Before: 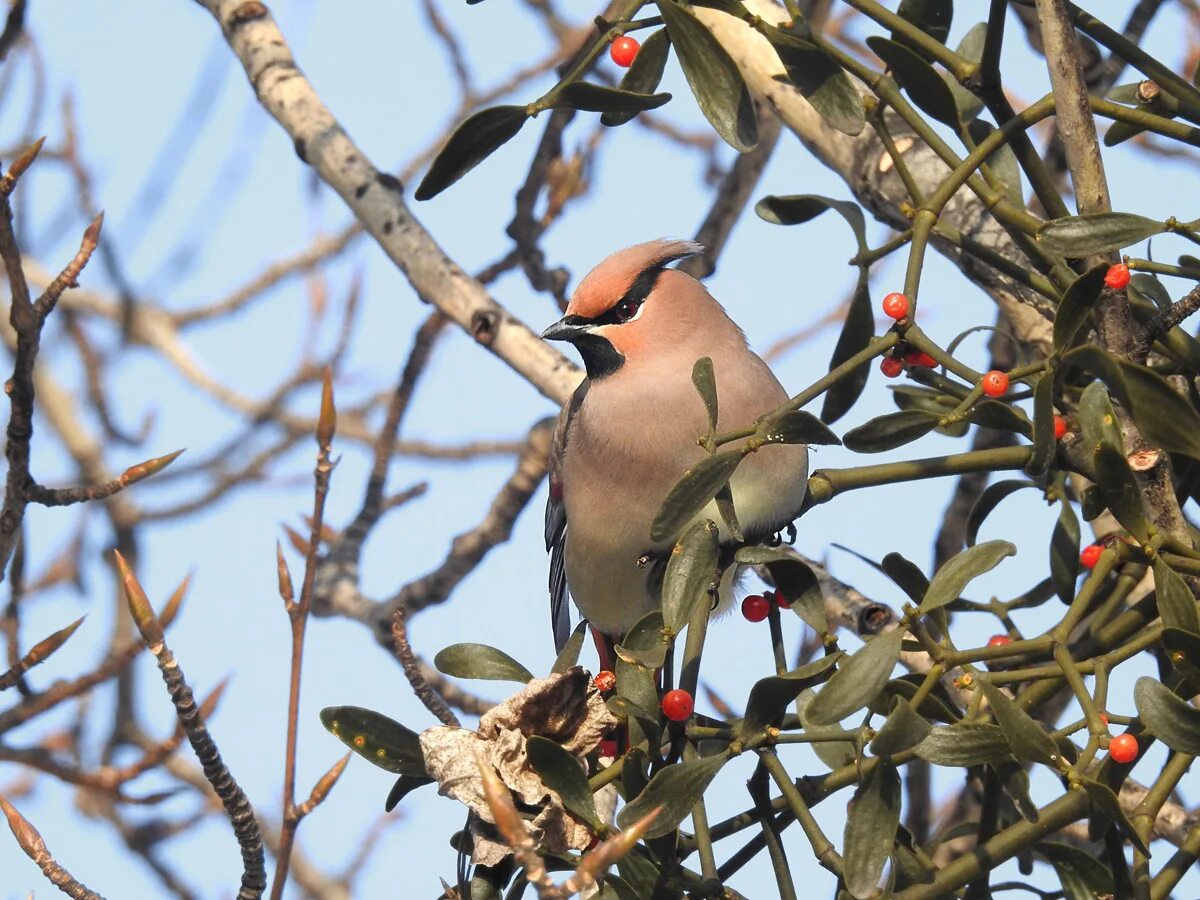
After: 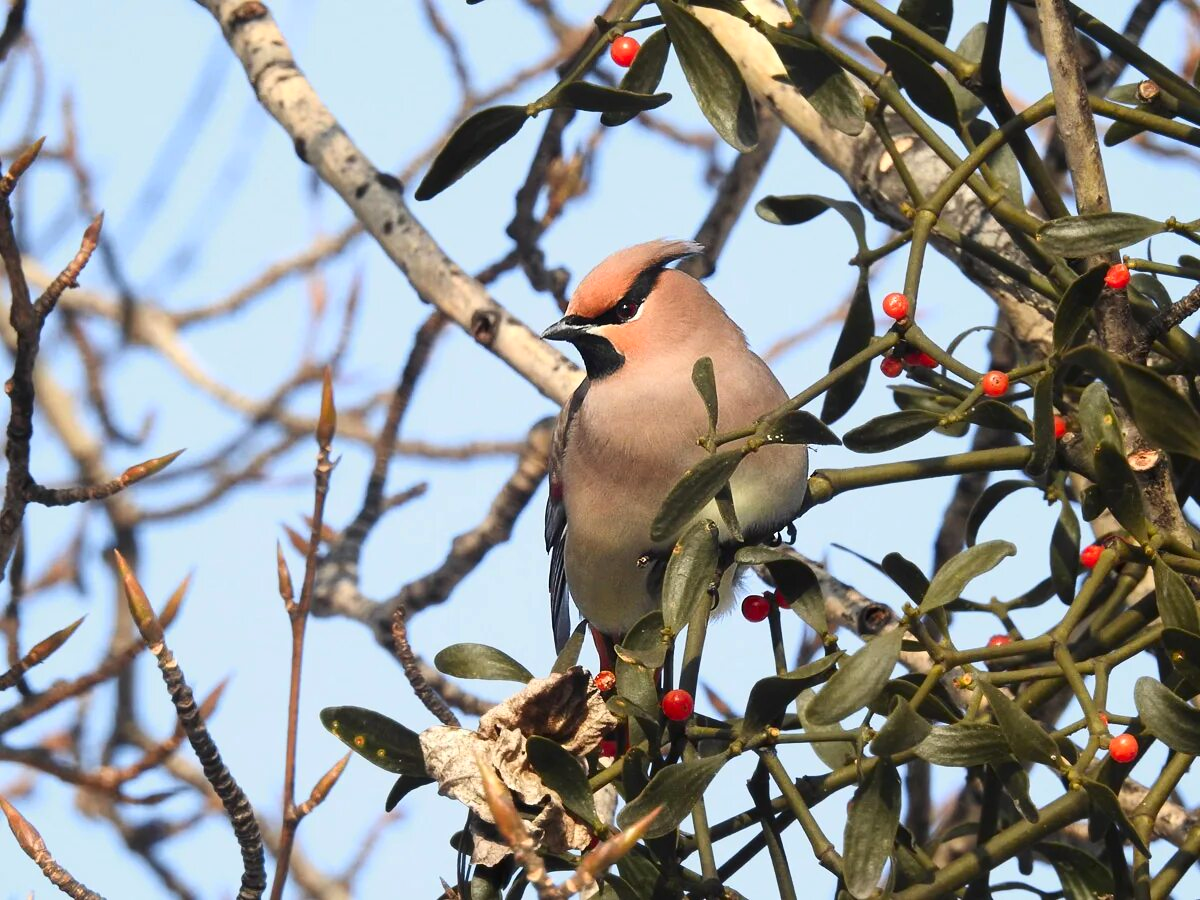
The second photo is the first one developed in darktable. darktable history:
contrast brightness saturation: contrast 0.15, brightness -0.012, saturation 0.102
